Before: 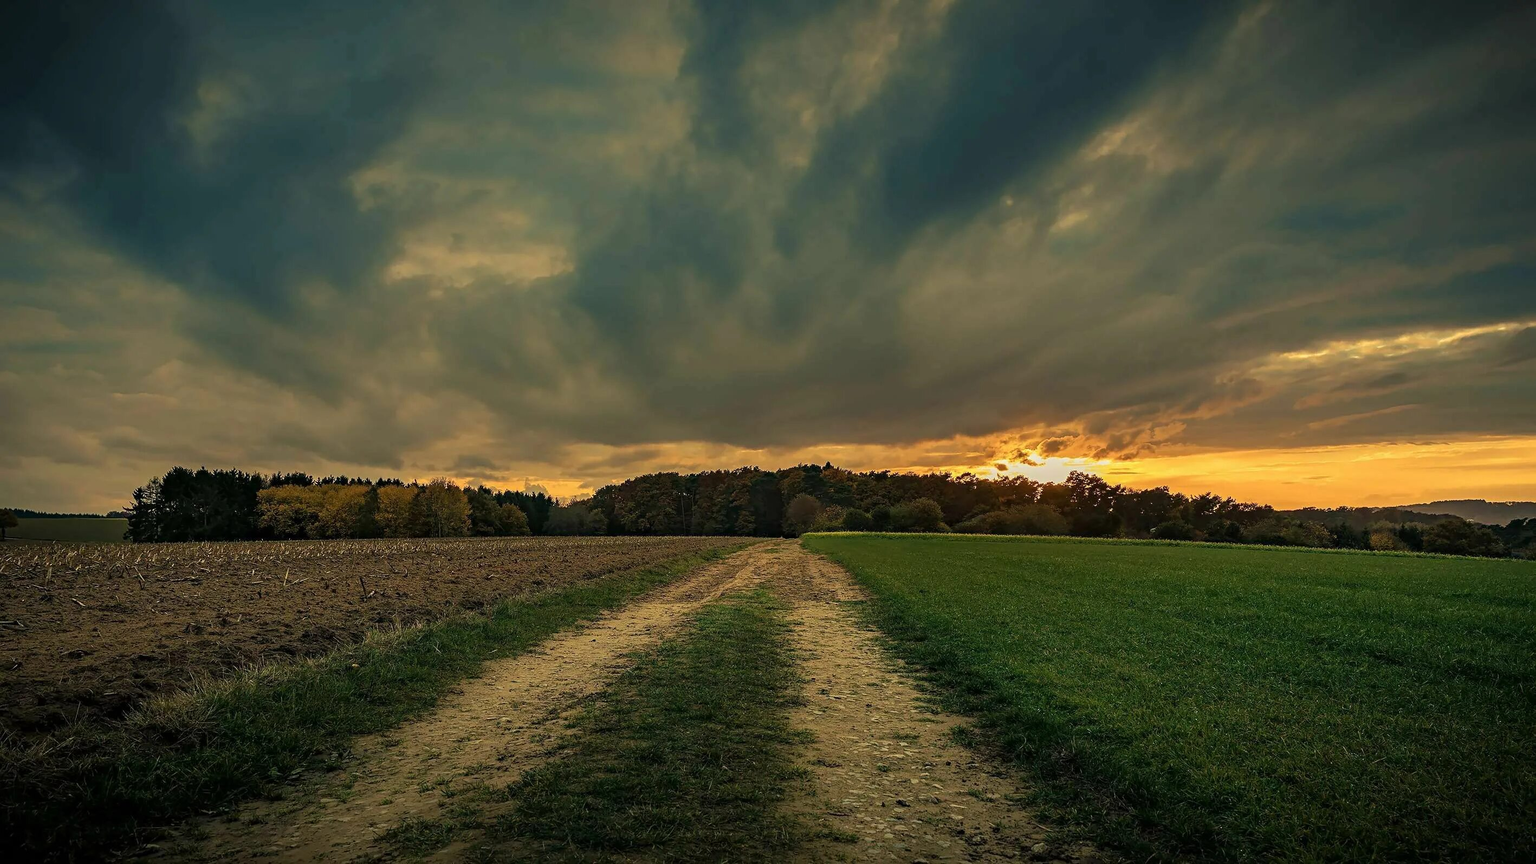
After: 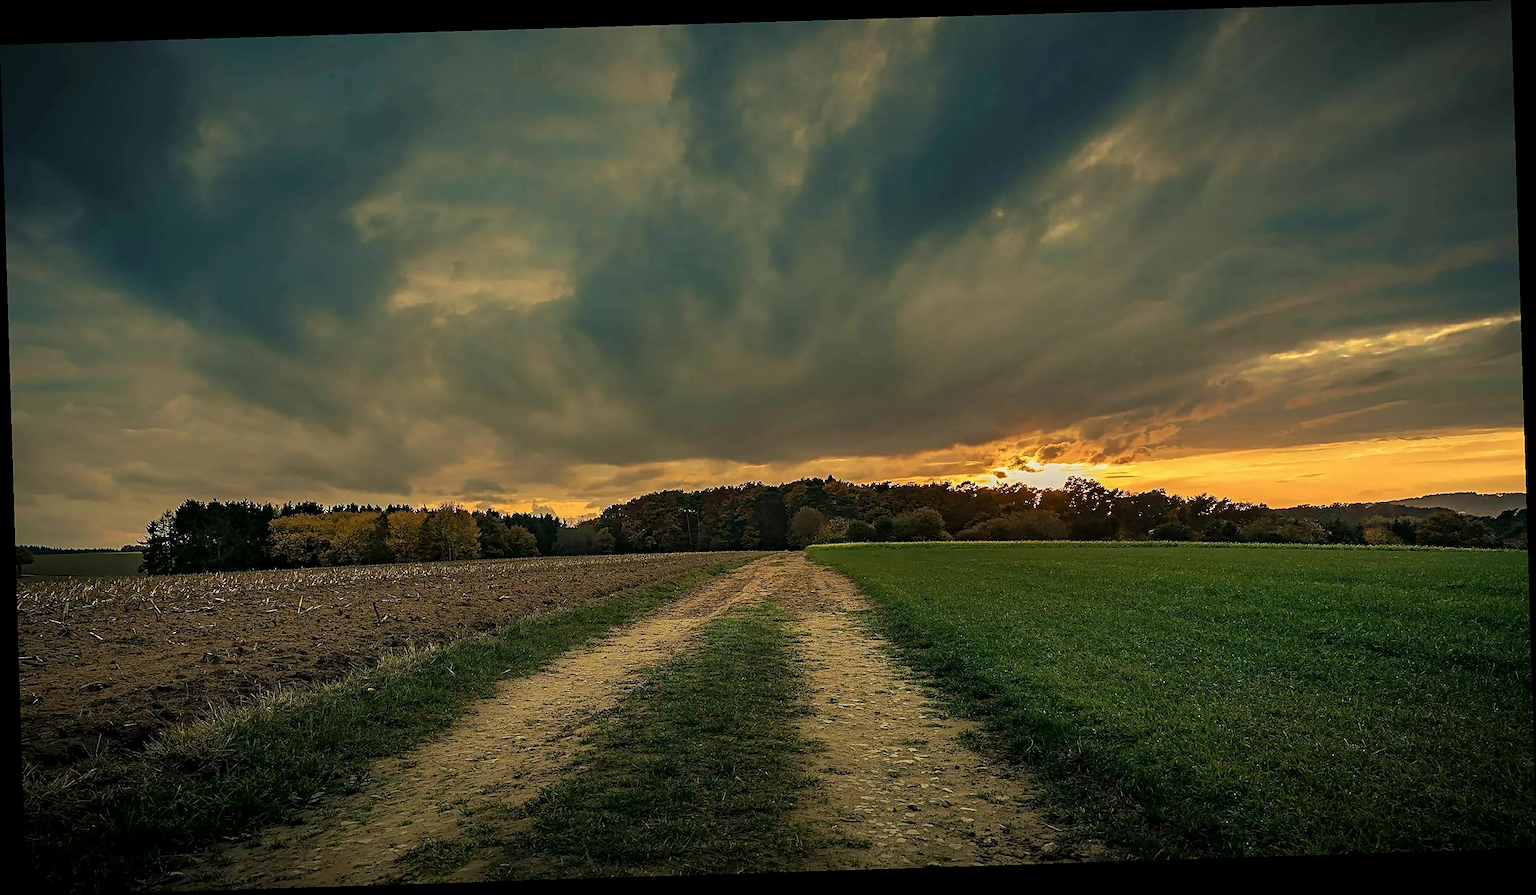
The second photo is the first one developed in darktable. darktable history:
sharpen: on, module defaults
rotate and perspective: rotation -1.77°, lens shift (horizontal) 0.004, automatic cropping off
exposure: black level correction 0.001, compensate highlight preservation false
